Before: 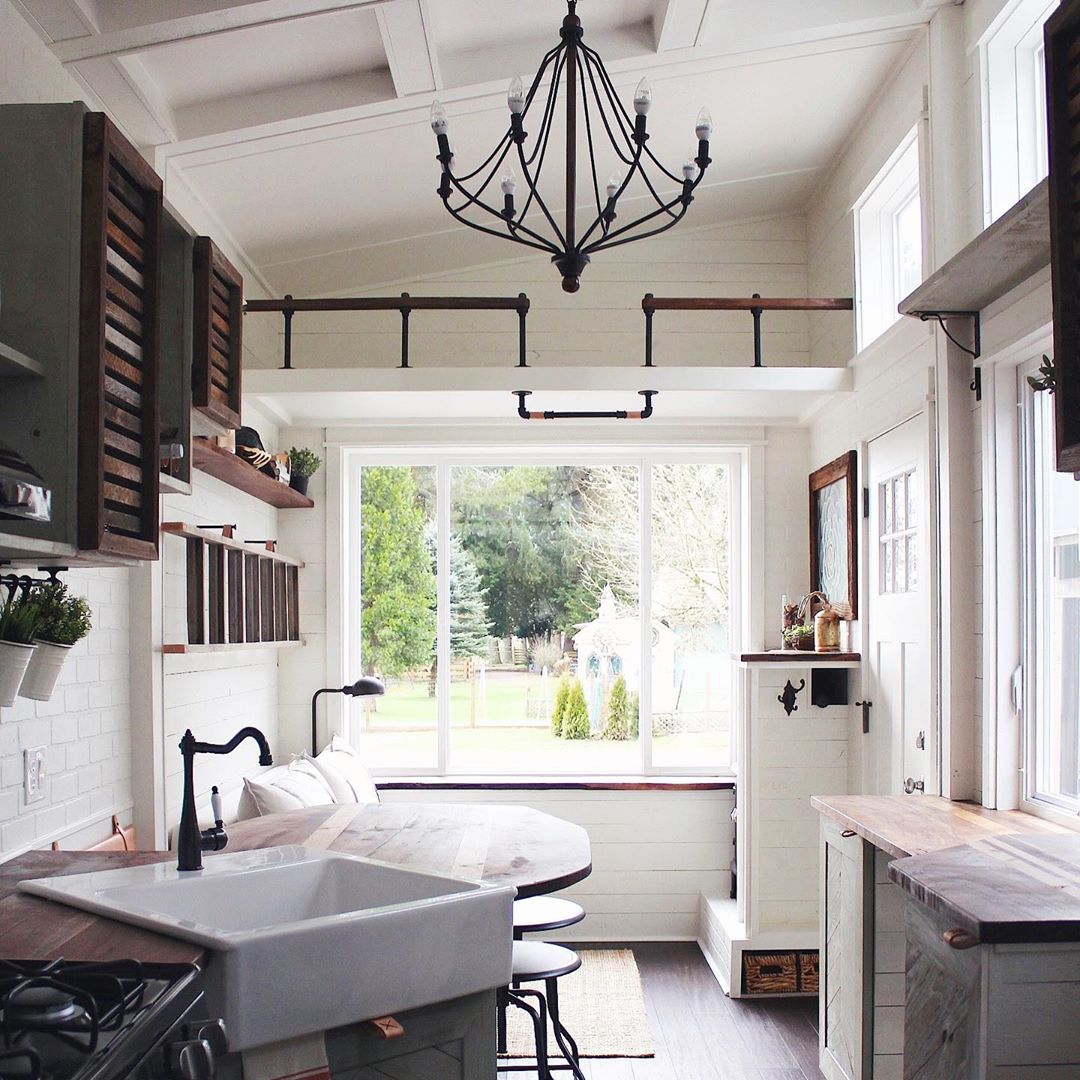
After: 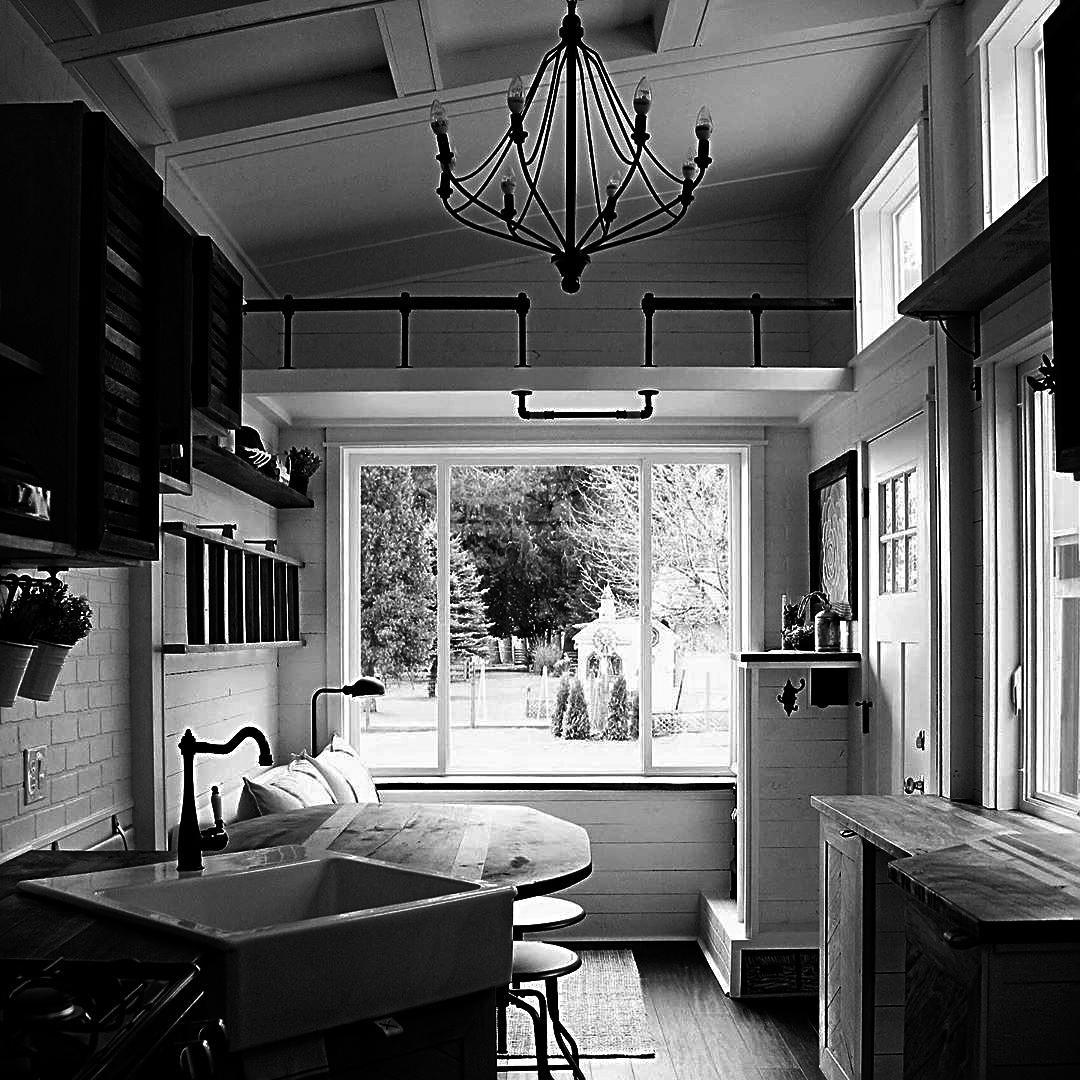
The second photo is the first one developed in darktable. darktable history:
haze removal: strength 0.302, distance 0.247, compatibility mode true, adaptive false
contrast brightness saturation: contrast 0.018, brightness -0.996, saturation -0.997
sharpen: radius 2.783
